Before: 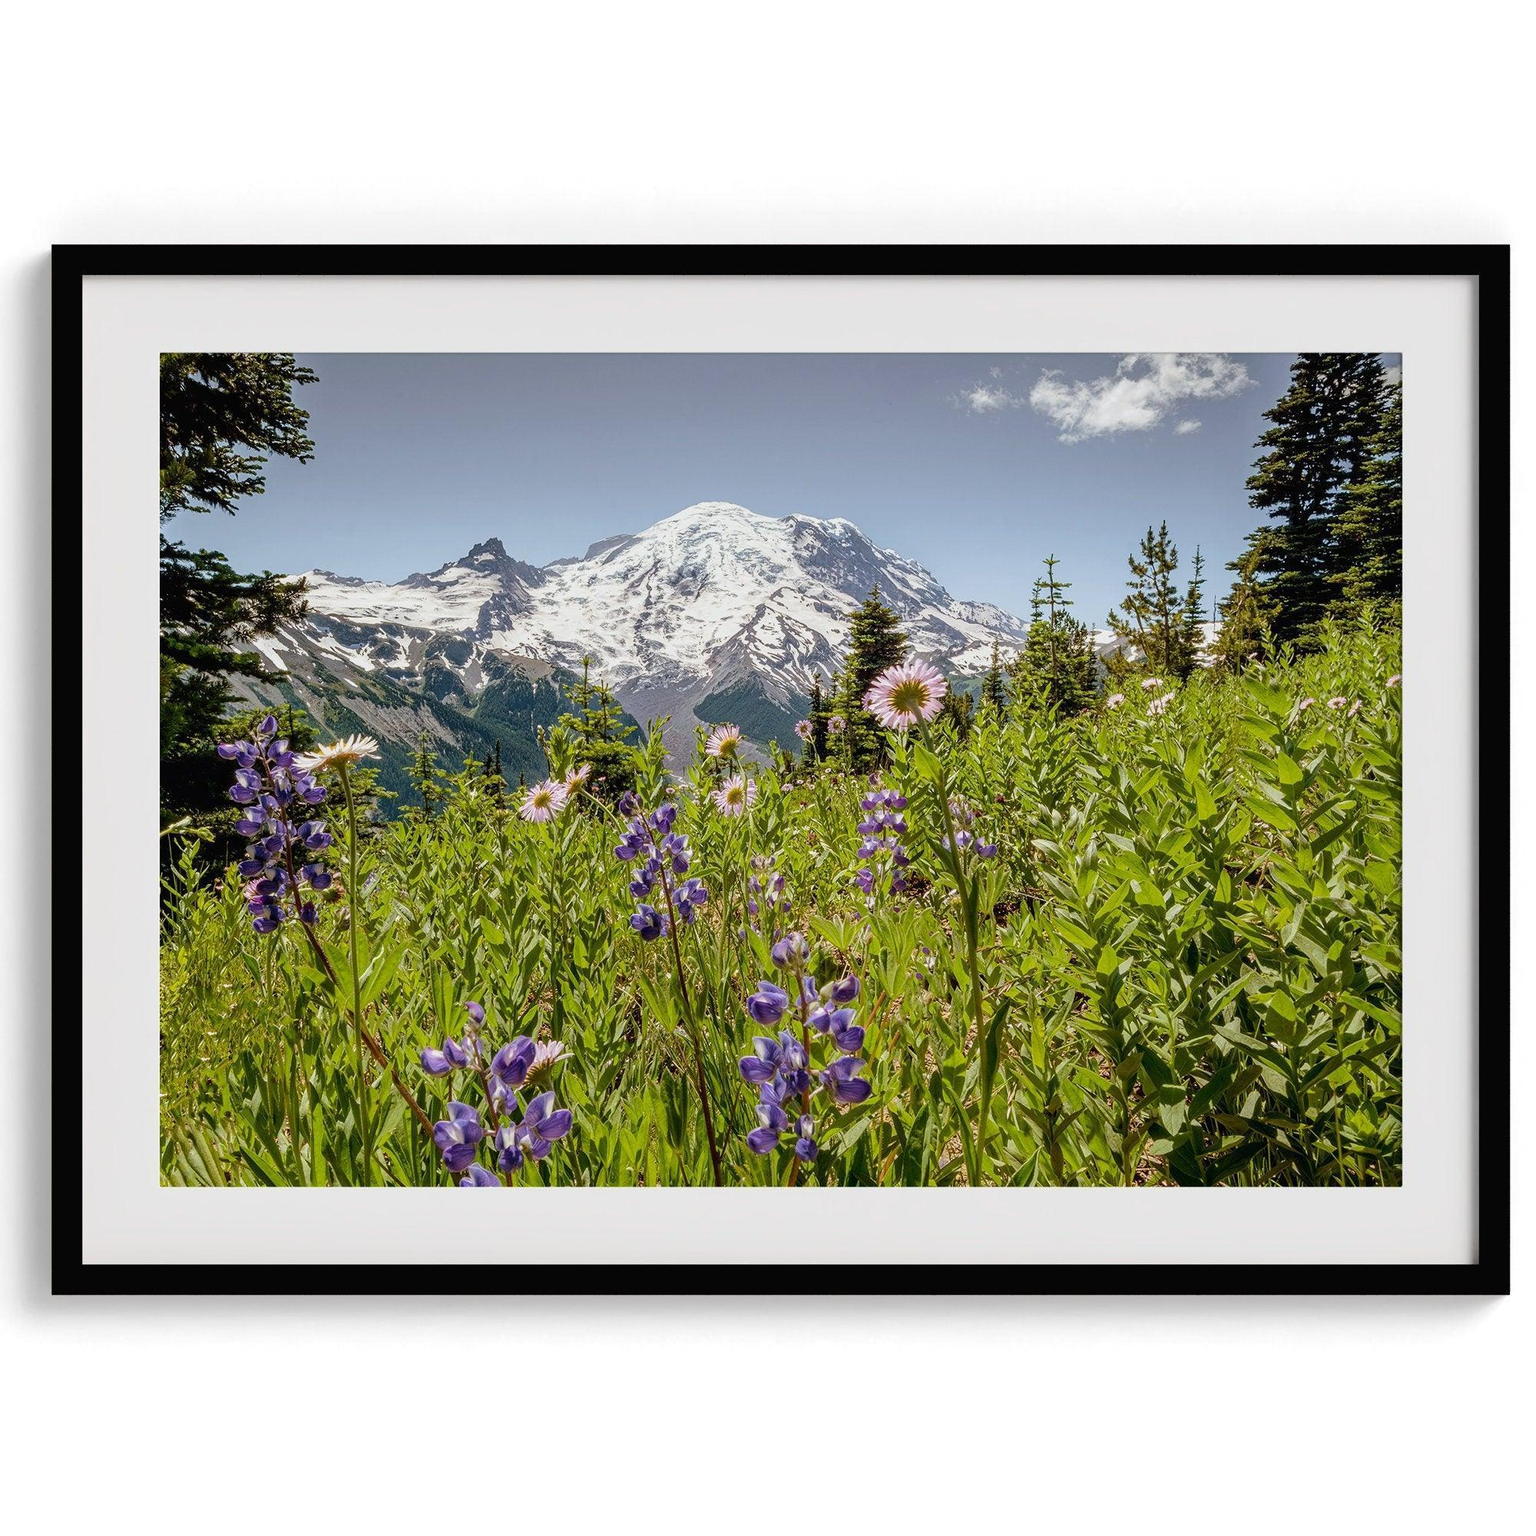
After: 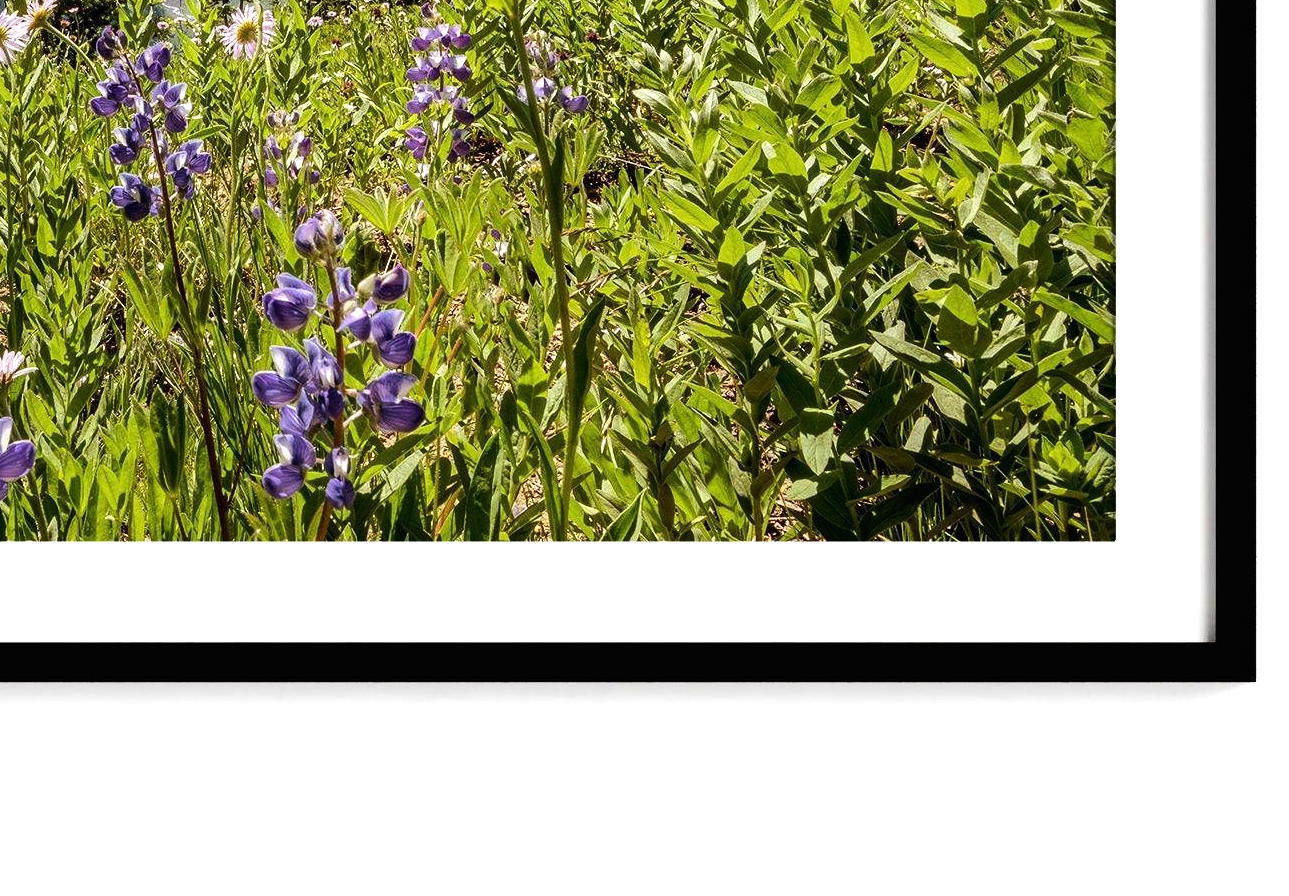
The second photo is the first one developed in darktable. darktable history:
crop and rotate: left 35.509%, top 50.238%, bottom 4.934%
white balance: emerald 1
tone equalizer: -8 EV -0.75 EV, -7 EV -0.7 EV, -6 EV -0.6 EV, -5 EV -0.4 EV, -3 EV 0.4 EV, -2 EV 0.6 EV, -1 EV 0.7 EV, +0 EV 0.75 EV, edges refinement/feathering 500, mask exposure compensation -1.57 EV, preserve details no
